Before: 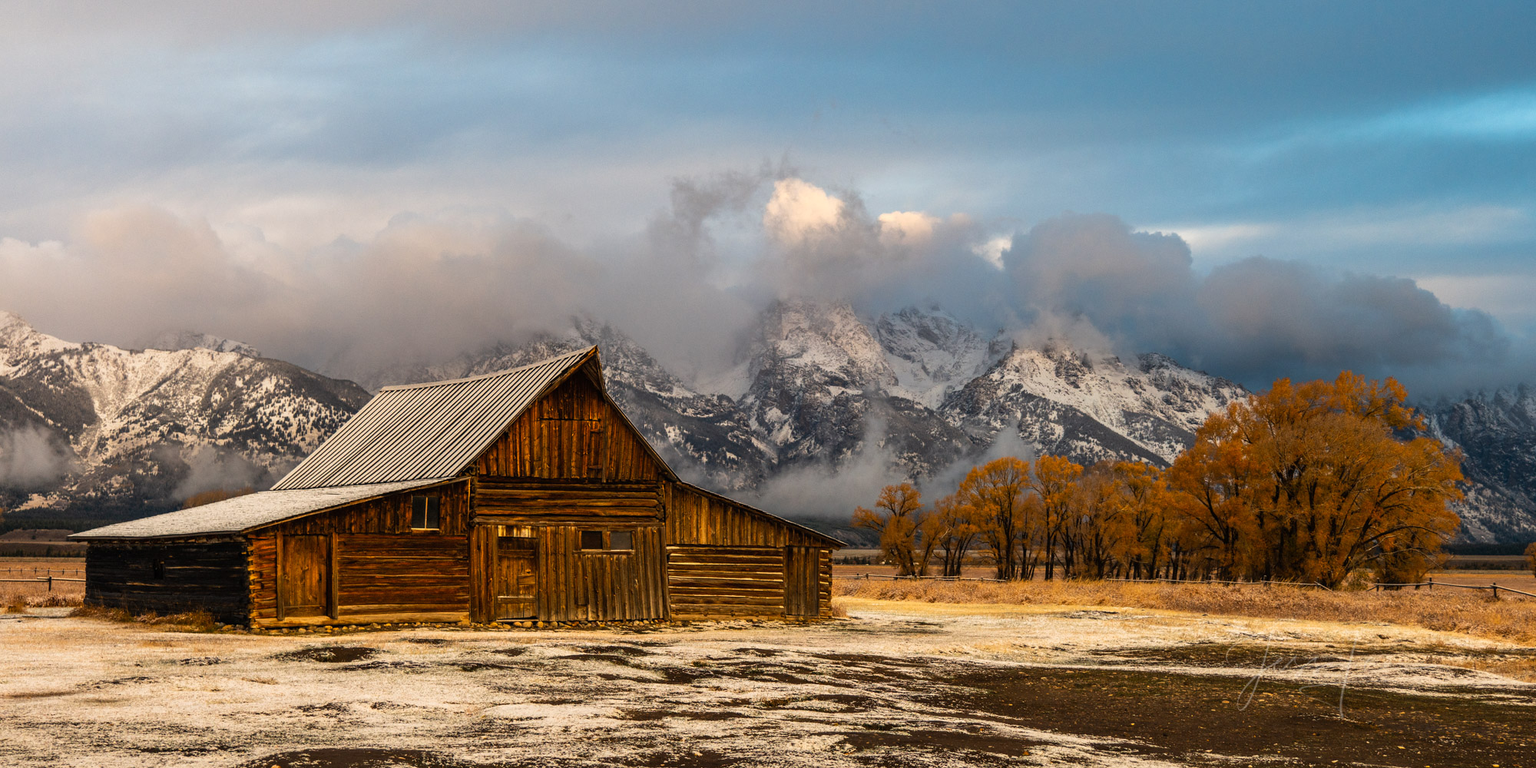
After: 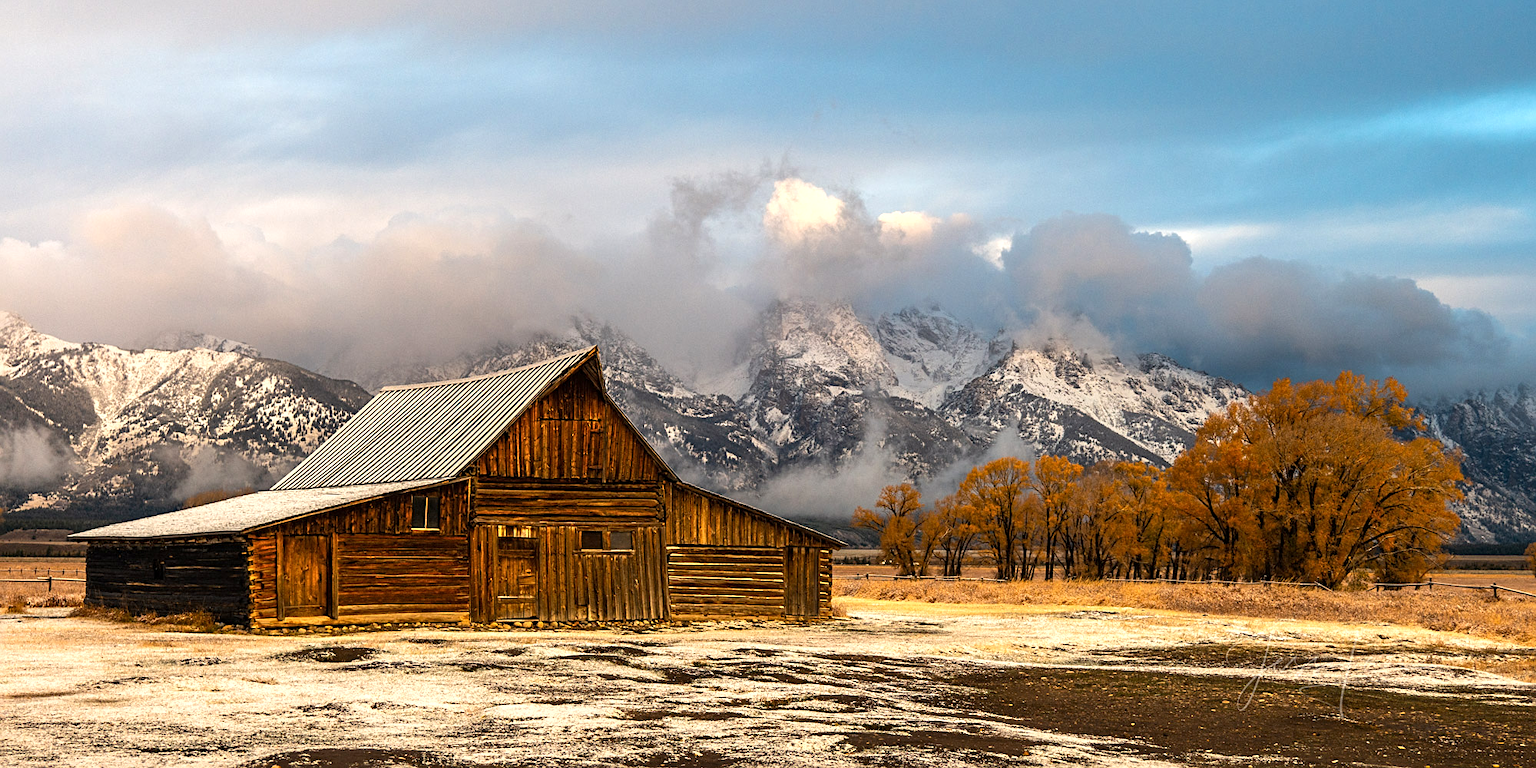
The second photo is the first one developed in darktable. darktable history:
exposure: black level correction 0.001, exposure 0.498 EV, compensate exposure bias true, compensate highlight preservation false
sharpen: radius 2.196, amount 0.385, threshold 0.052
